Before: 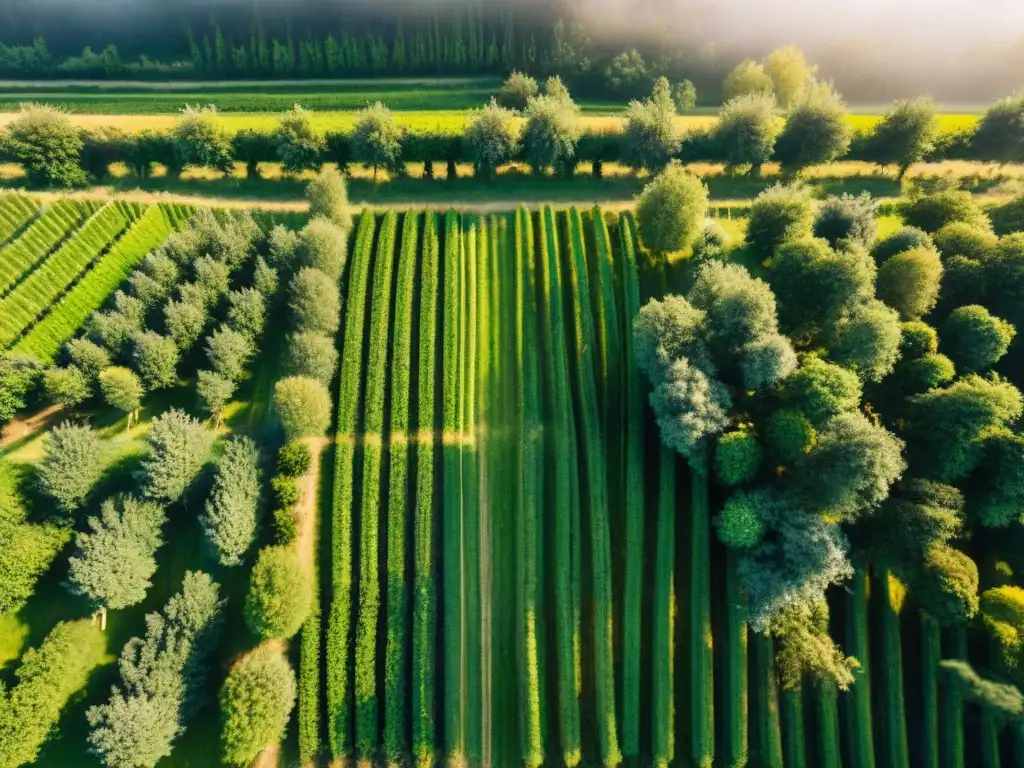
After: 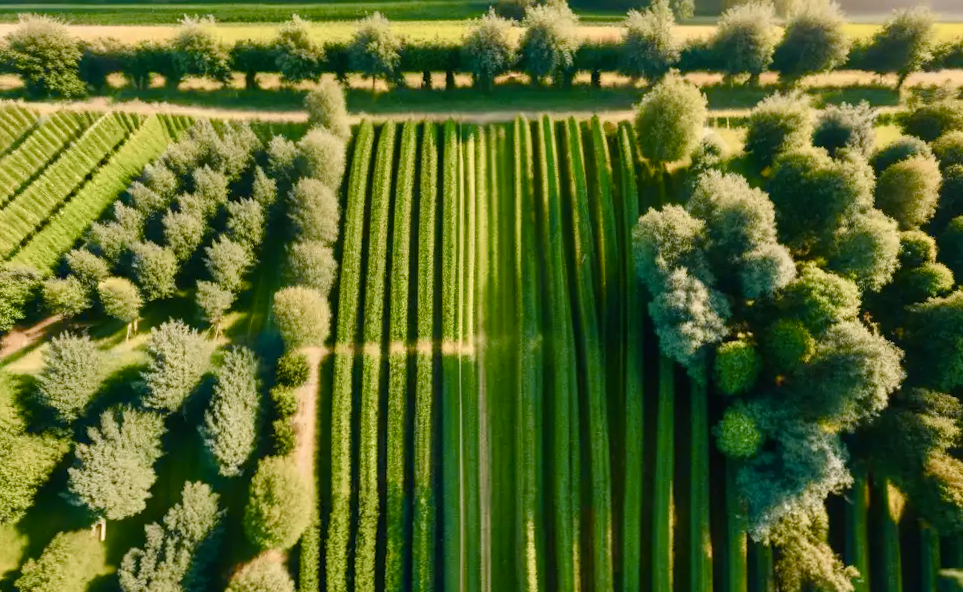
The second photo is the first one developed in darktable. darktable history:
color balance rgb: perceptual saturation grading › global saturation 20%, perceptual saturation grading › highlights -49.515%, perceptual saturation grading › shadows 25.813%, hue shift -8.89°
crop and rotate: angle 0.107°, top 11.701%, right 5.679%, bottom 10.937%
